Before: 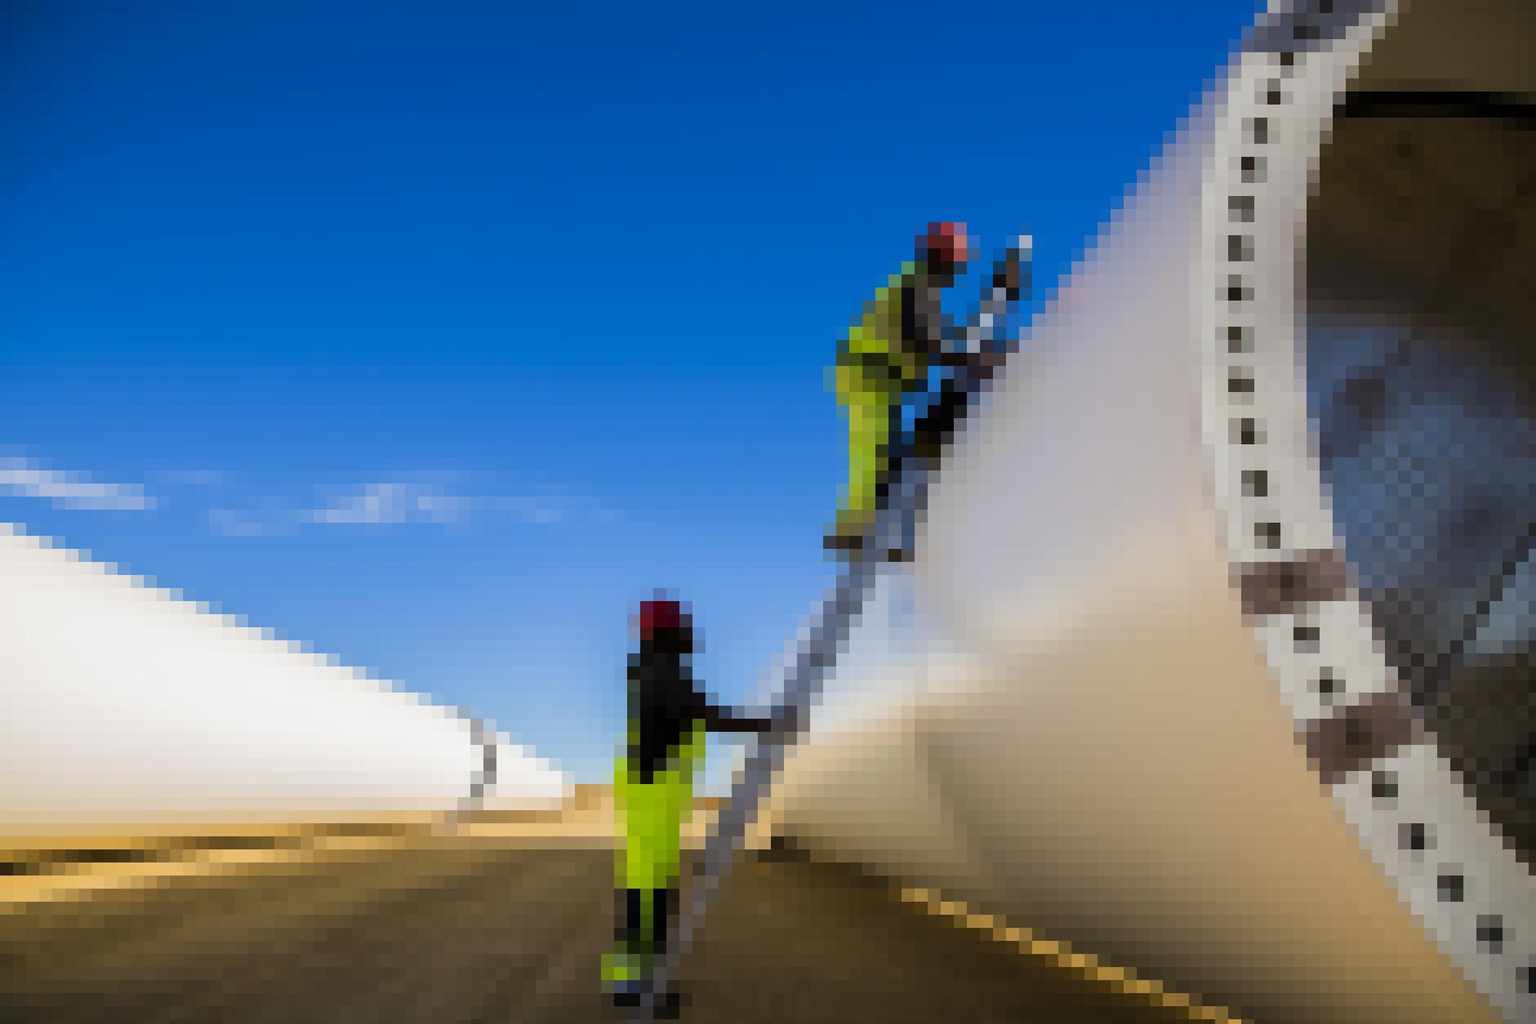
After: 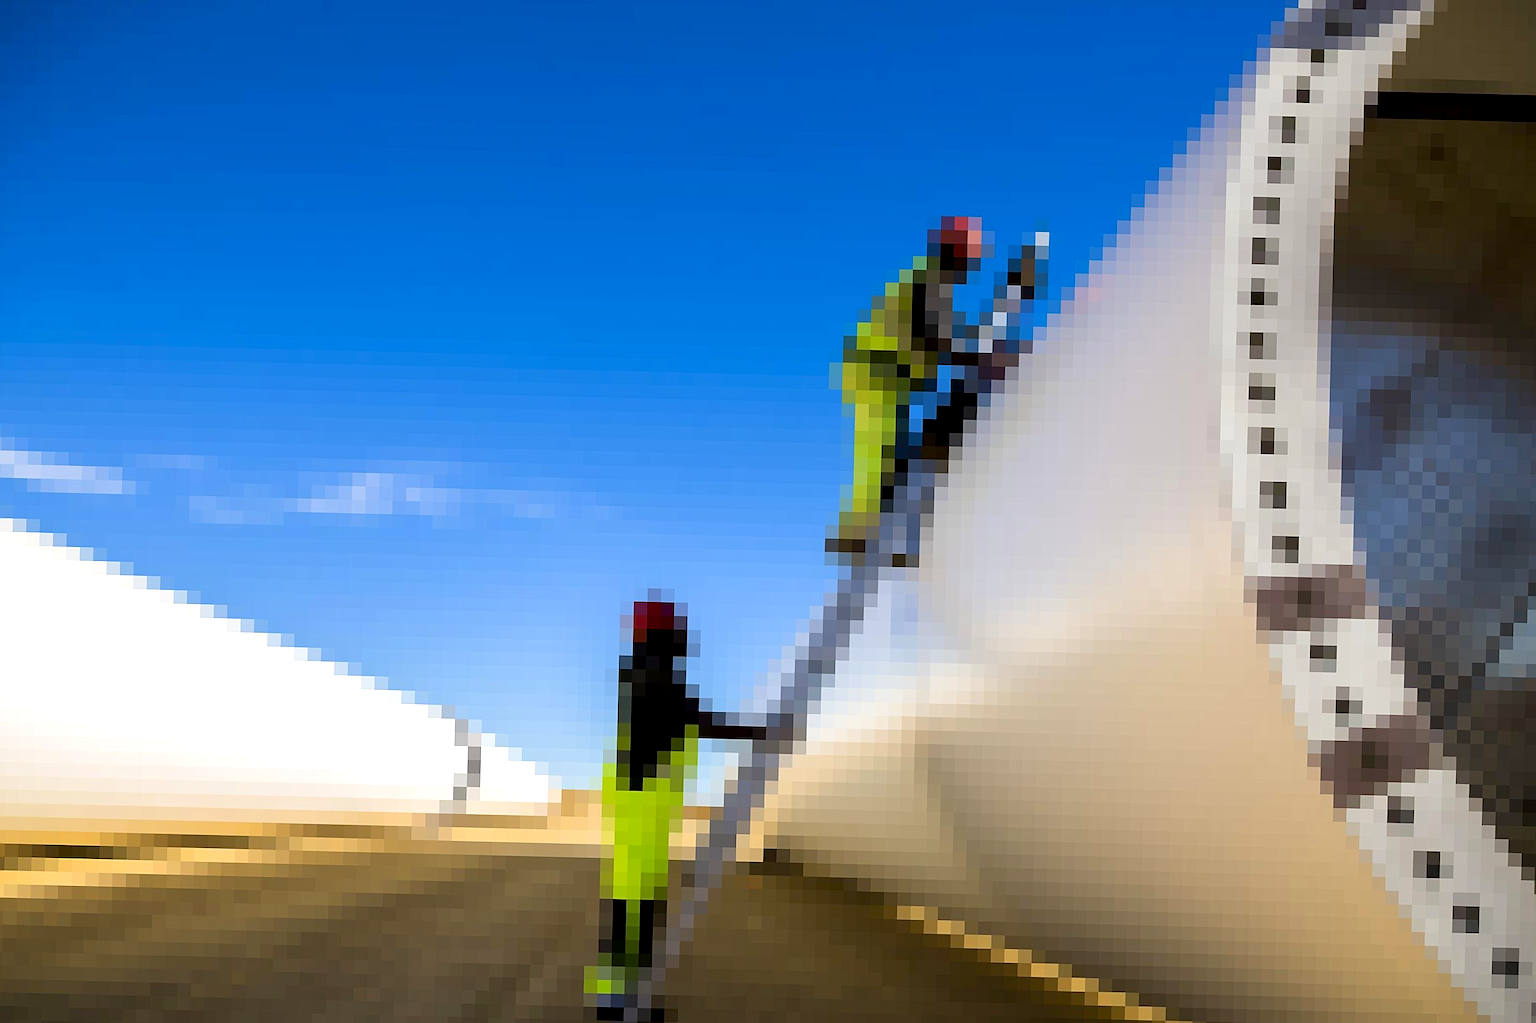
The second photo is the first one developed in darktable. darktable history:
exposure: black level correction 0.004, exposure 0.421 EV, compensate highlight preservation false
crop and rotate: angle -1.4°
sharpen: on, module defaults
